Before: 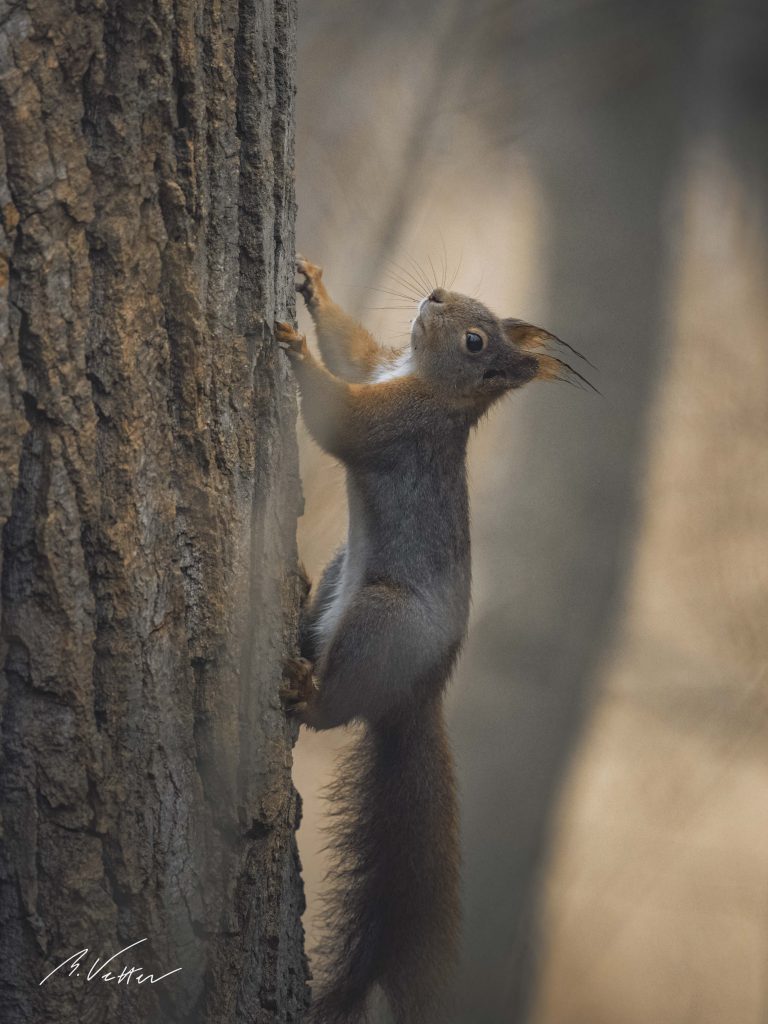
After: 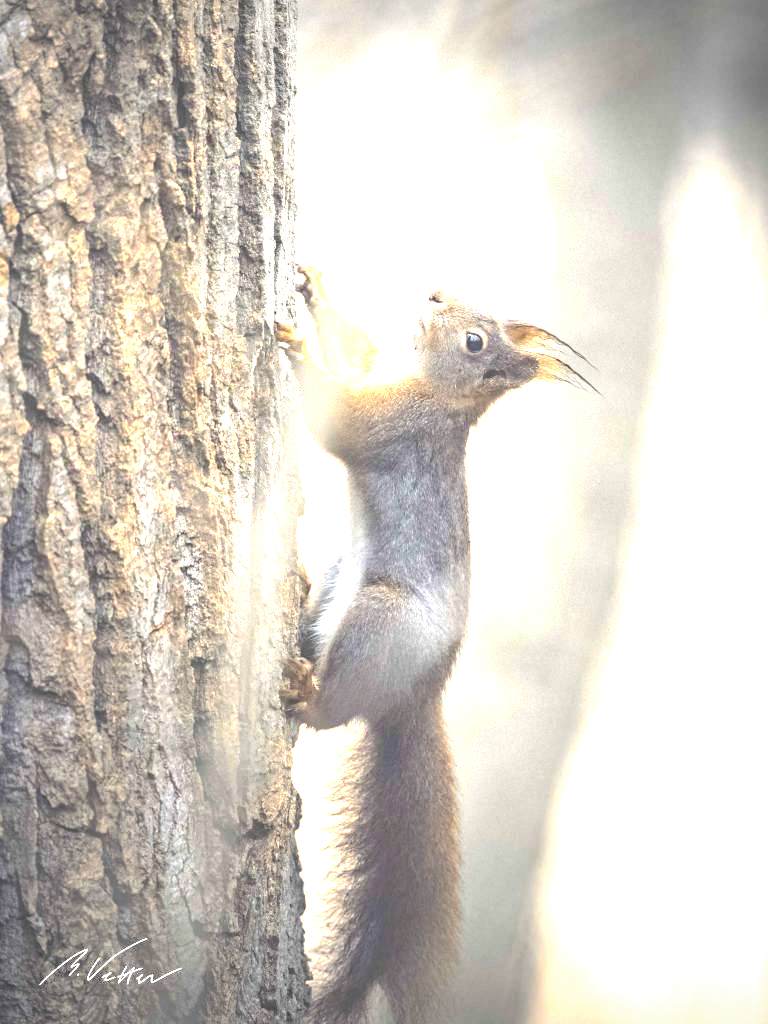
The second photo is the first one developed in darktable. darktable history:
vignetting: unbound false
exposure: exposure 3 EV, compensate highlight preservation false
